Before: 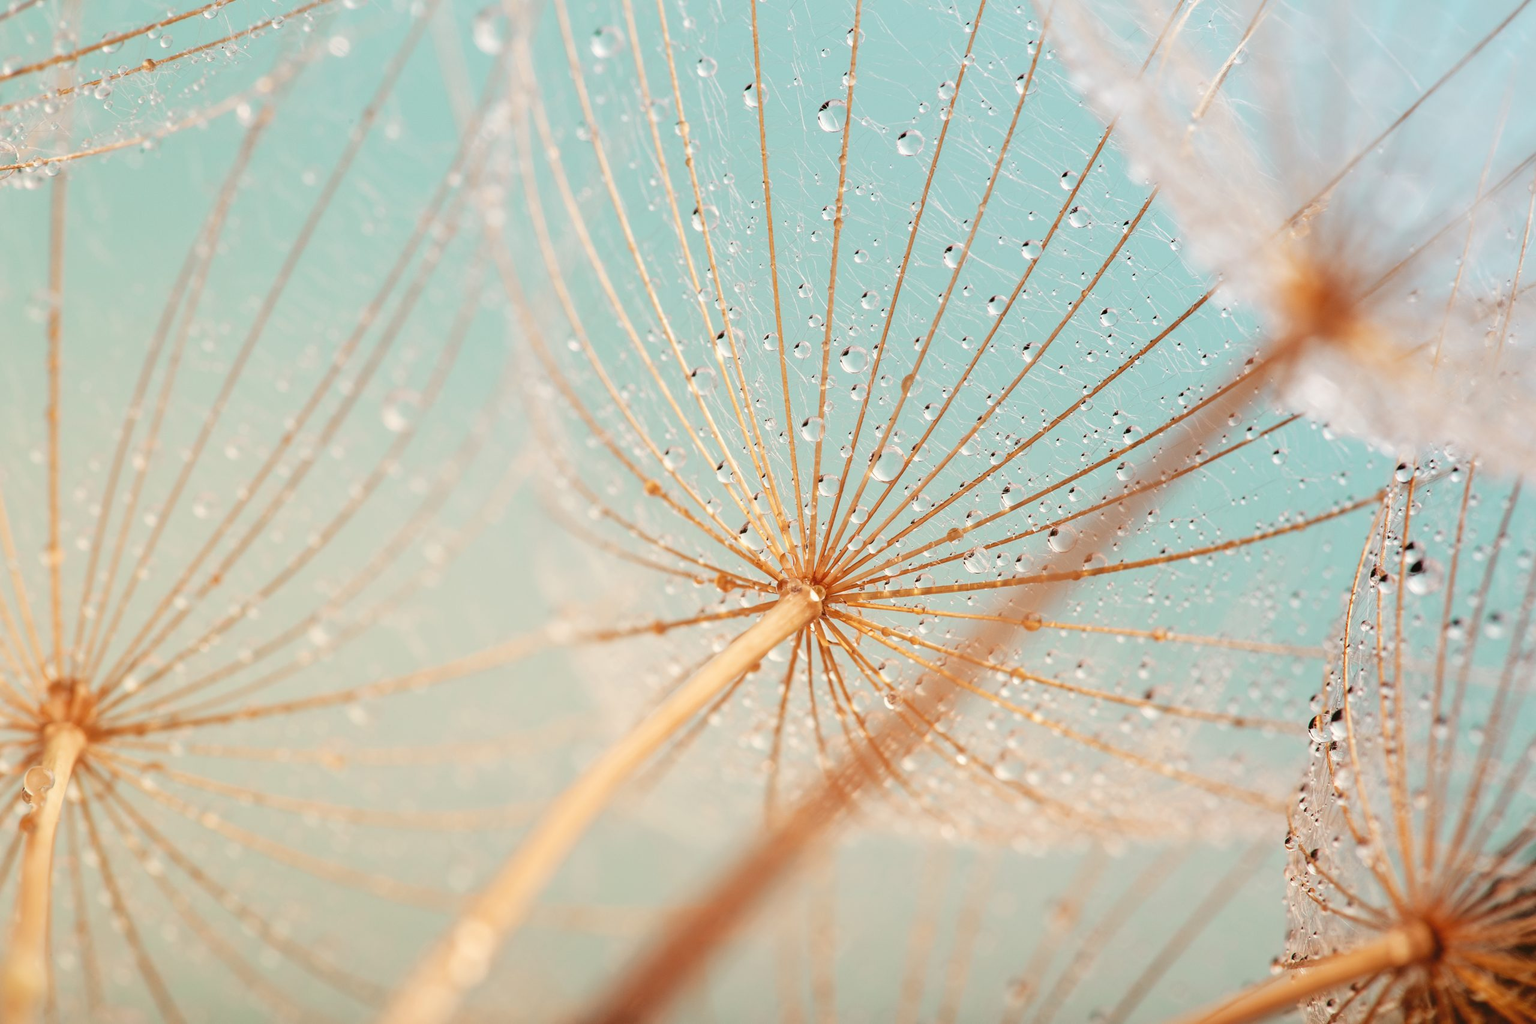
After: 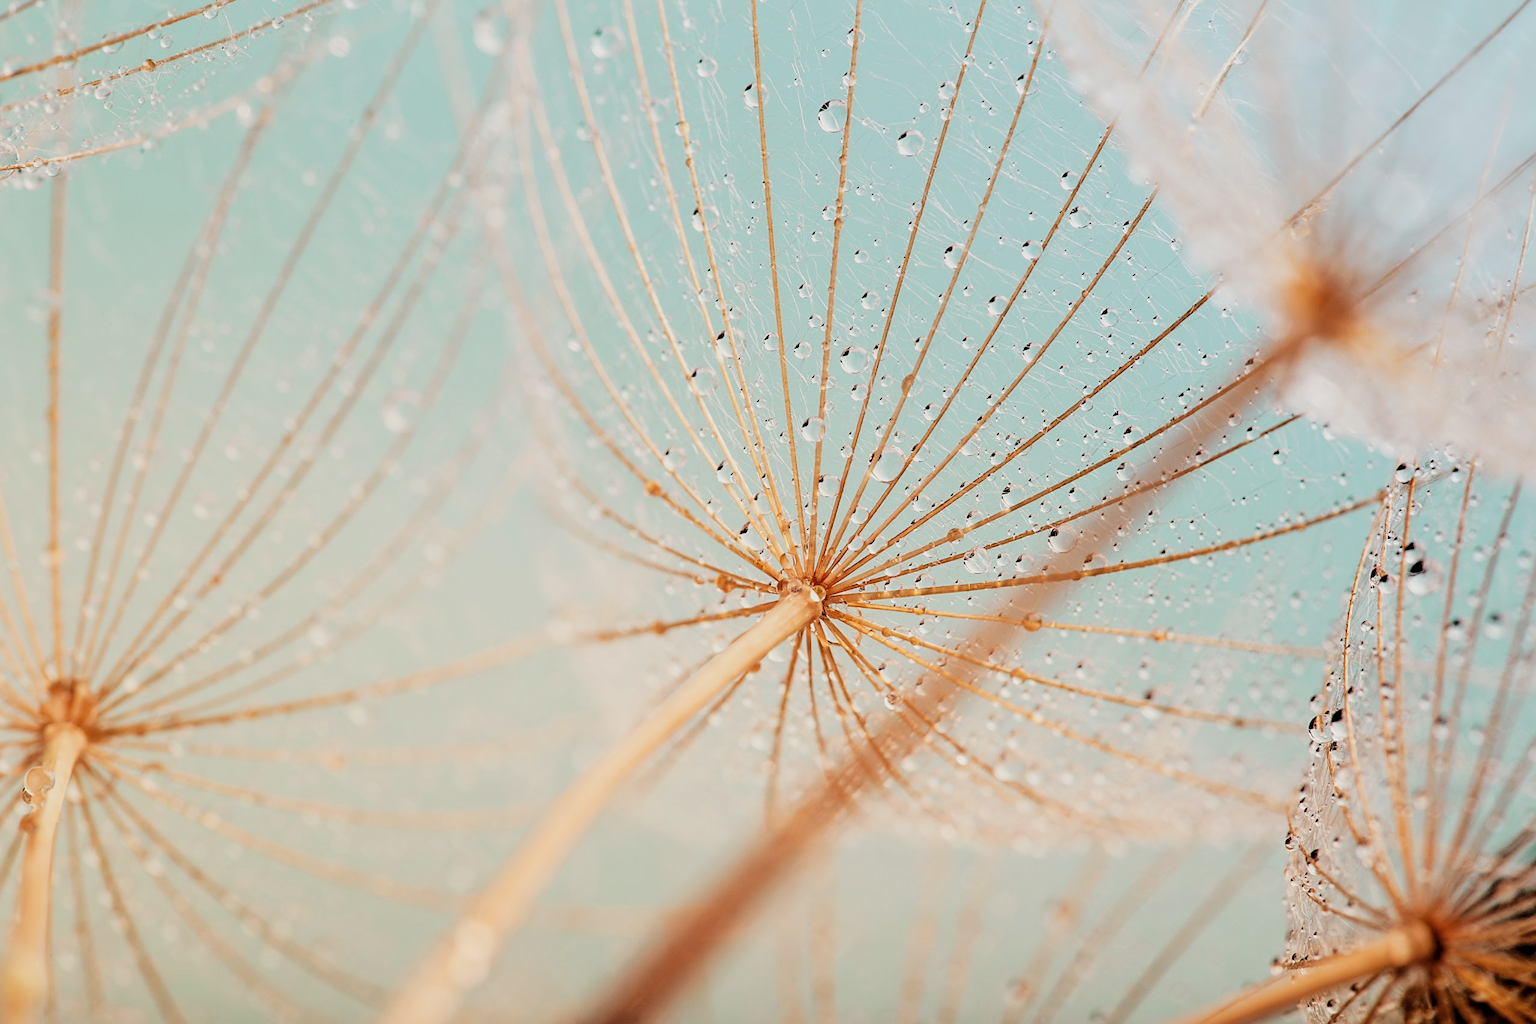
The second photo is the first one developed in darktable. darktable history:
filmic rgb: black relative exposure -5 EV, hardness 2.88, contrast 1.3, highlights saturation mix -30%
local contrast: highlights 100%, shadows 100%, detail 120%, midtone range 0.2
sharpen: on, module defaults
